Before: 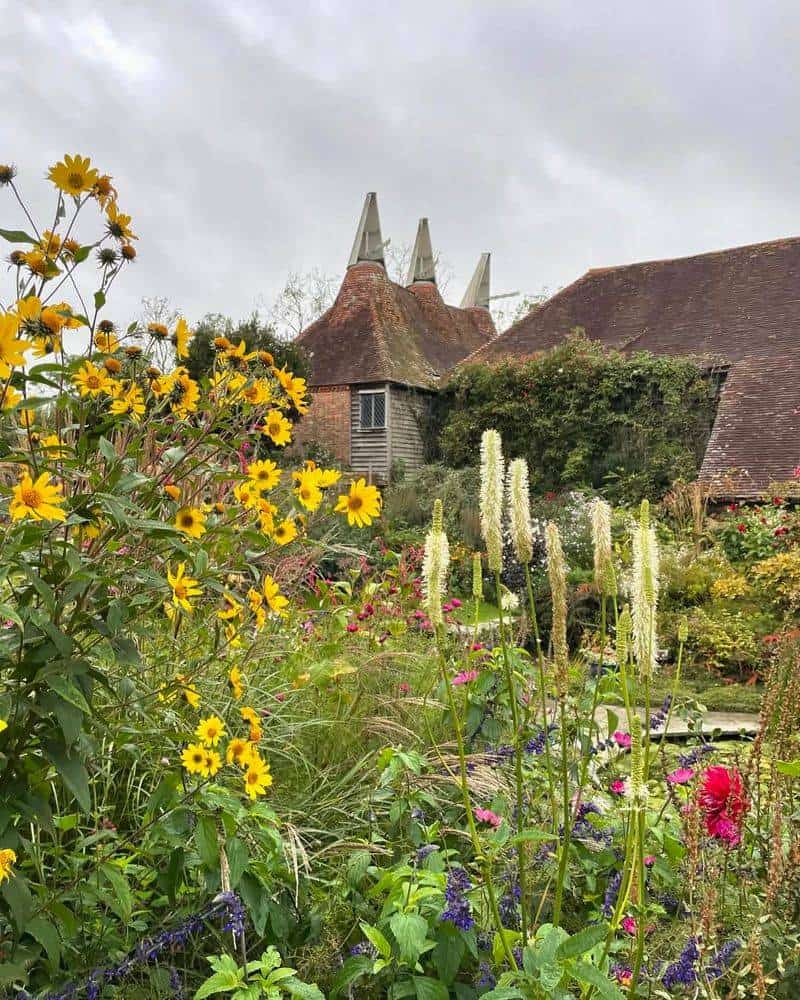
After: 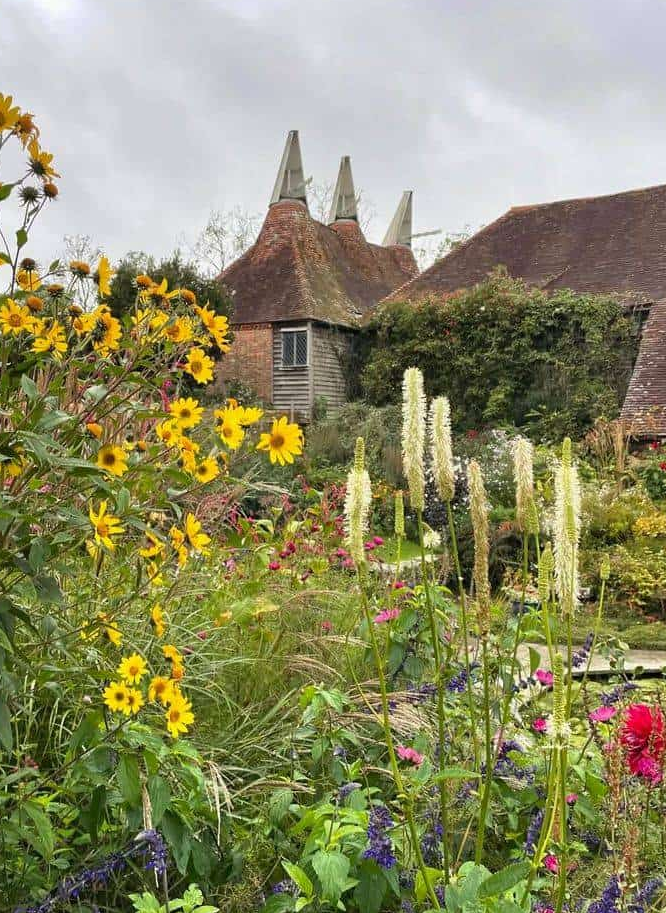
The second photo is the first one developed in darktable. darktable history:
crop: left 9.785%, top 6.249%, right 6.933%, bottom 2.447%
